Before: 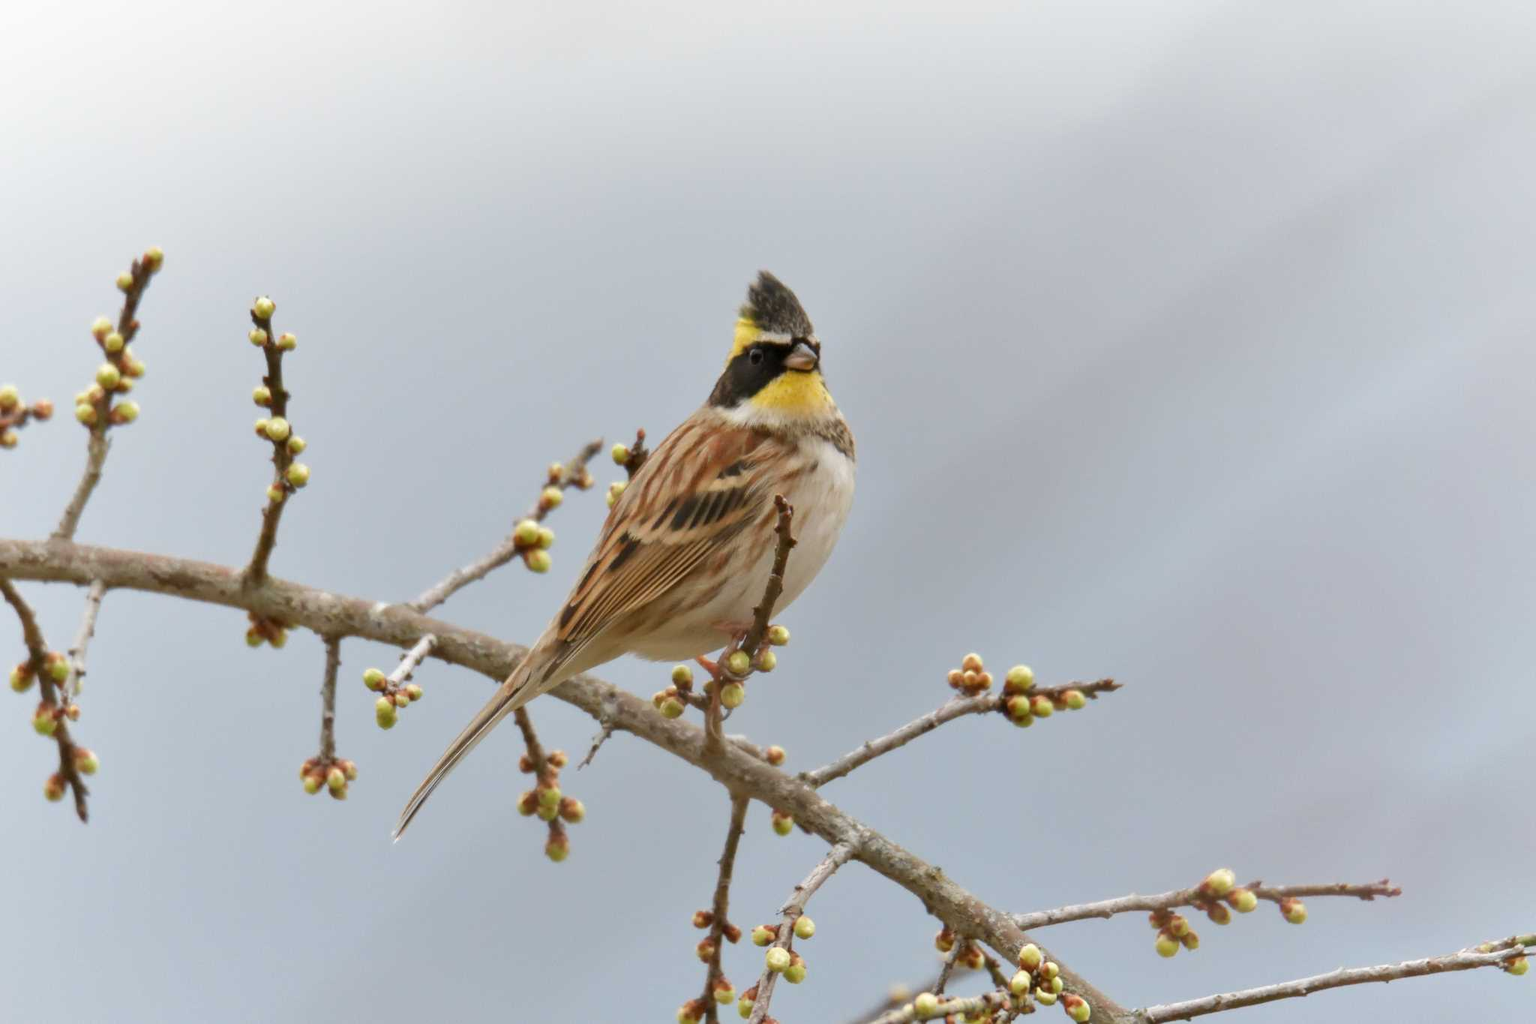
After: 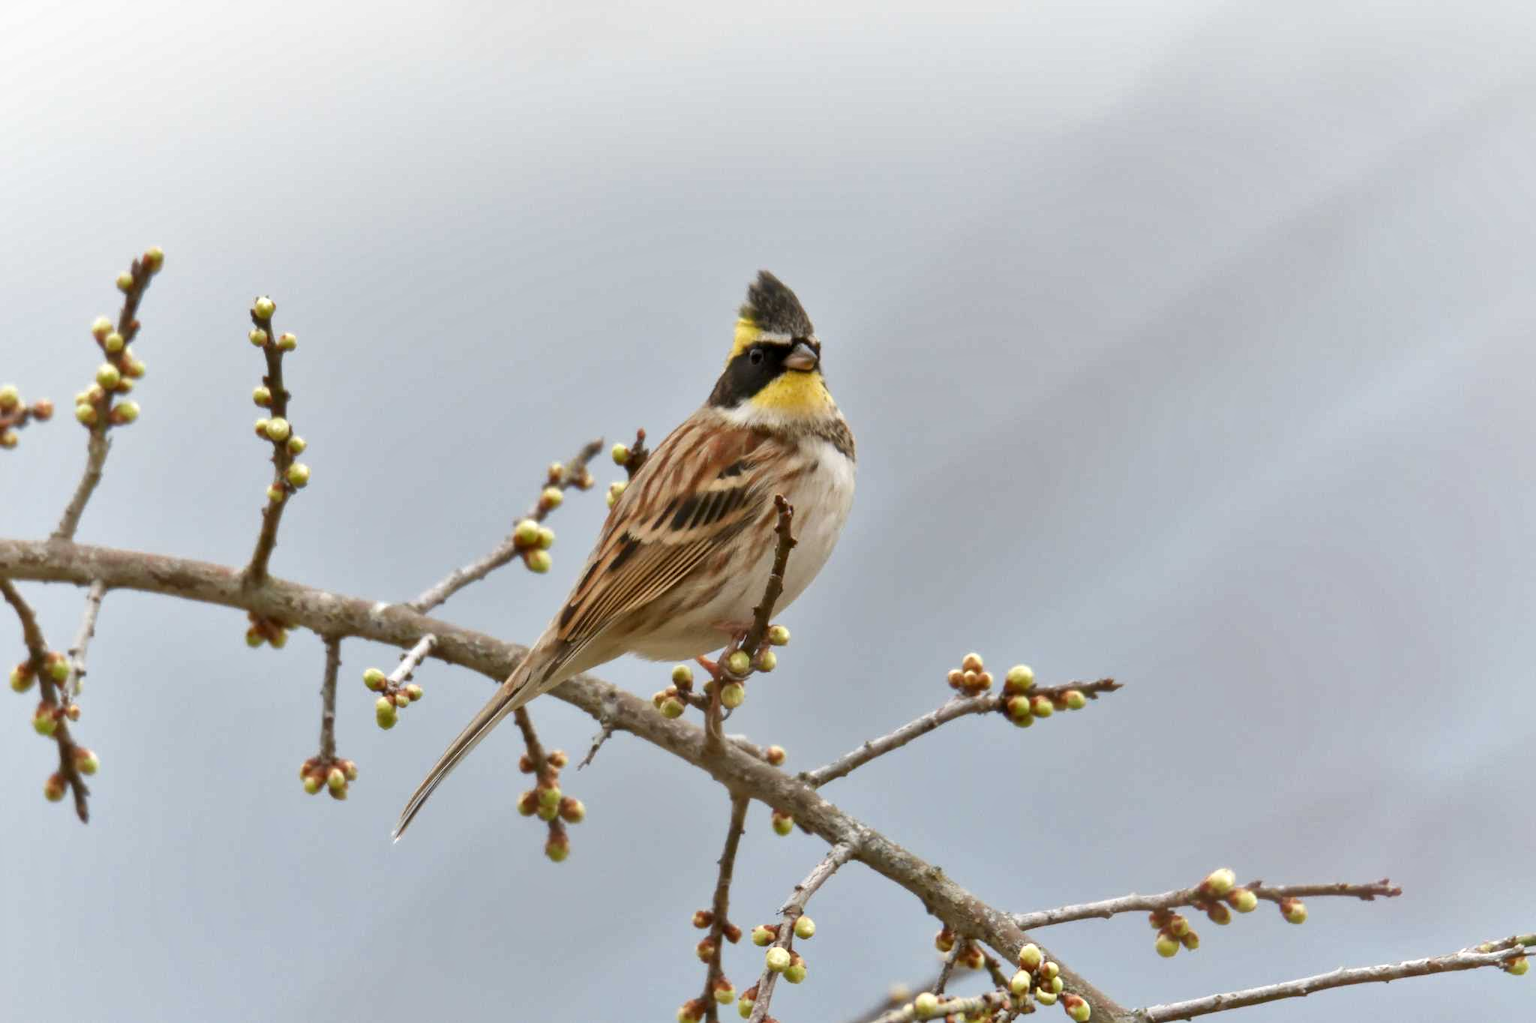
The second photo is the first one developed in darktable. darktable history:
local contrast: mode bilateral grid, contrast 20, coarseness 49, detail 150%, midtone range 0.2
